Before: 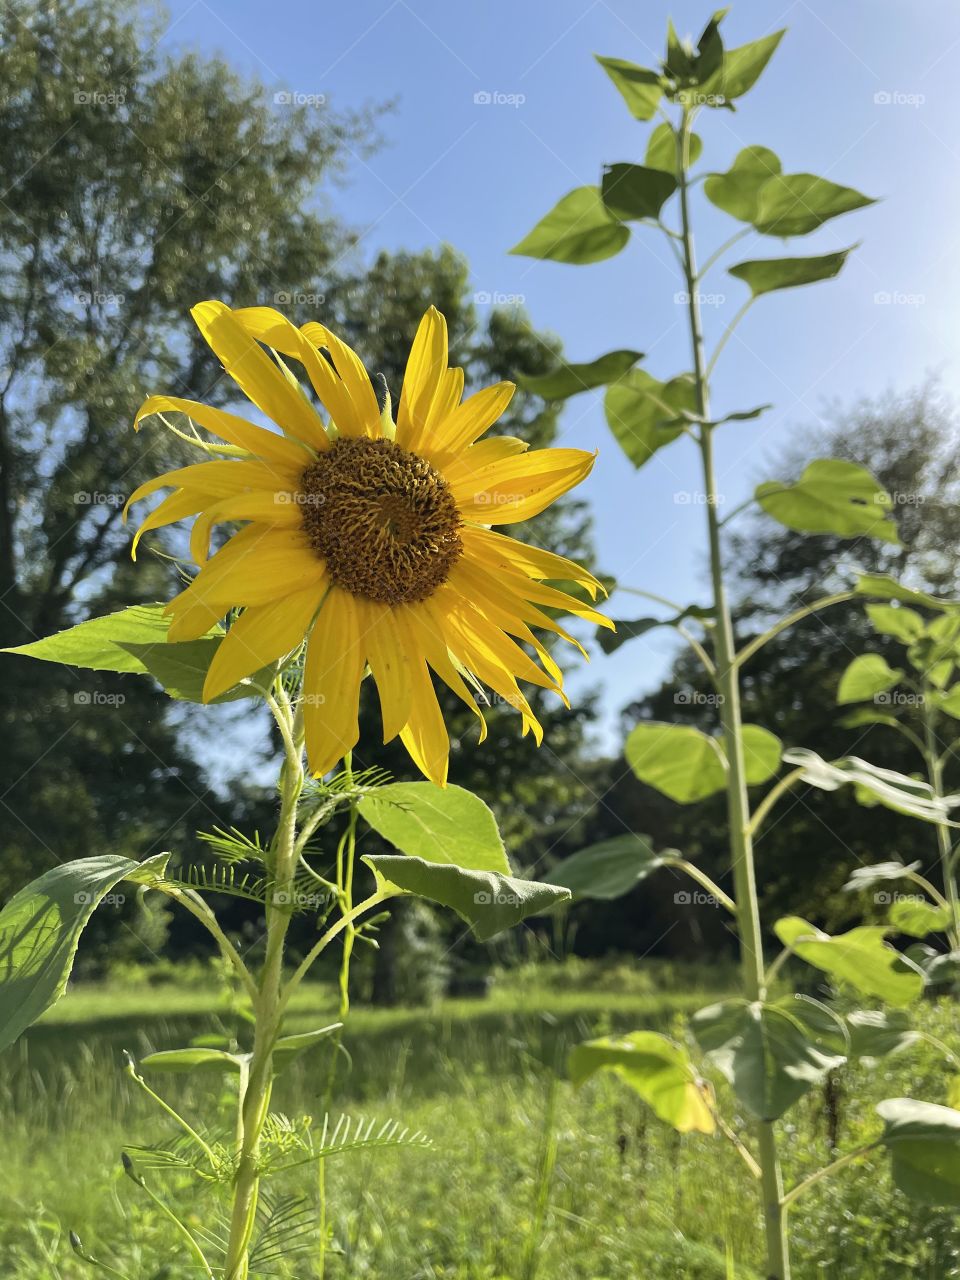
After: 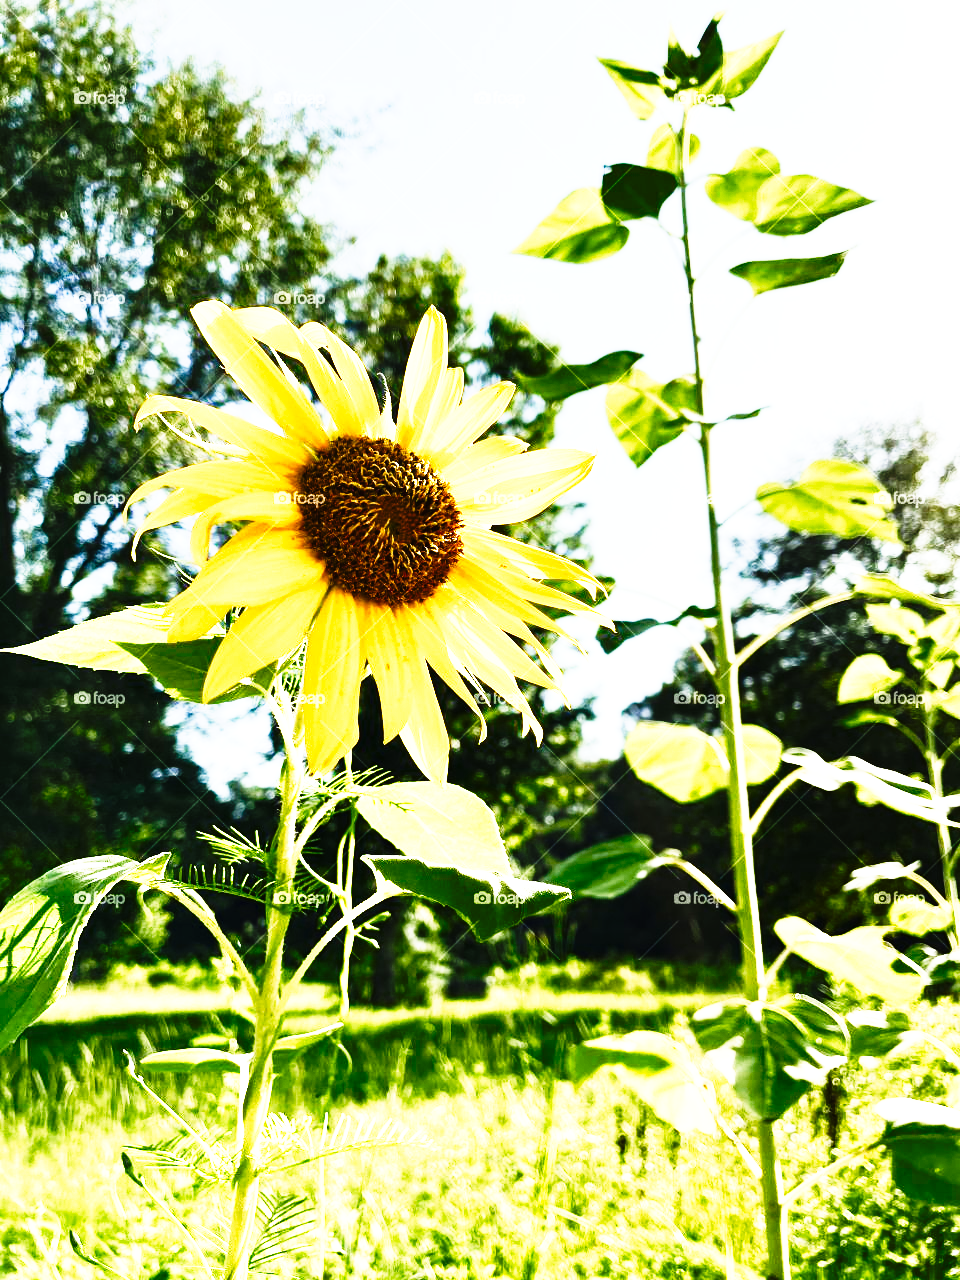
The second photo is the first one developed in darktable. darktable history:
color balance rgb: global offset › hue 171.02°, perceptual saturation grading › global saturation 0.249%, perceptual saturation grading › highlights -16.796%, perceptual saturation grading › mid-tones 32.84%, perceptual saturation grading › shadows 50.502%, saturation formula JzAzBz (2021)
exposure: exposure 0.941 EV, compensate highlight preservation false
tone curve: curves: ch0 [(0, 0) (0.003, 0.005) (0.011, 0.008) (0.025, 0.013) (0.044, 0.017) (0.069, 0.022) (0.1, 0.029) (0.136, 0.038) (0.177, 0.053) (0.224, 0.081) (0.277, 0.128) (0.335, 0.214) (0.399, 0.343) (0.468, 0.478) (0.543, 0.641) (0.623, 0.798) (0.709, 0.911) (0.801, 0.971) (0.898, 0.99) (1, 1)], preserve colors none
